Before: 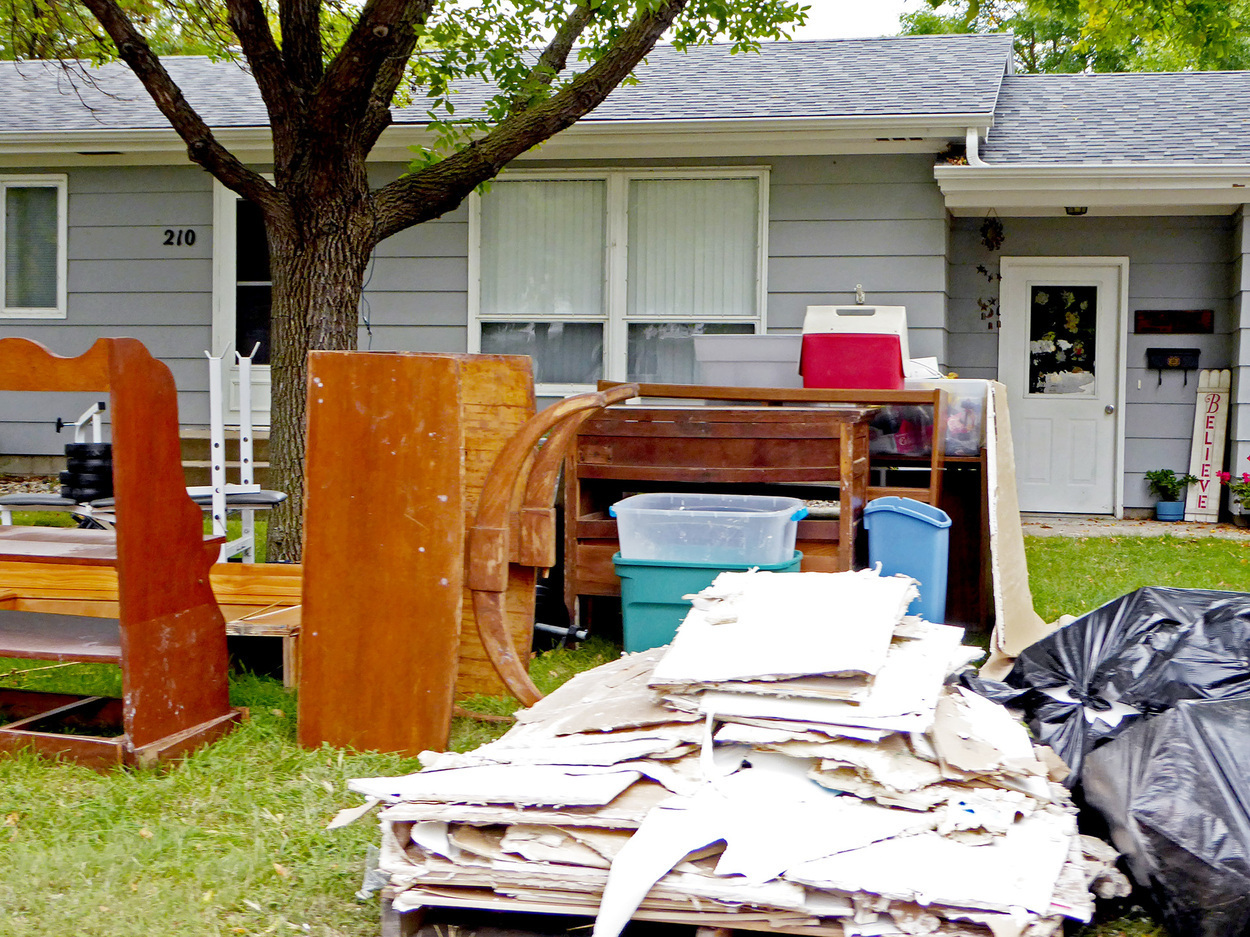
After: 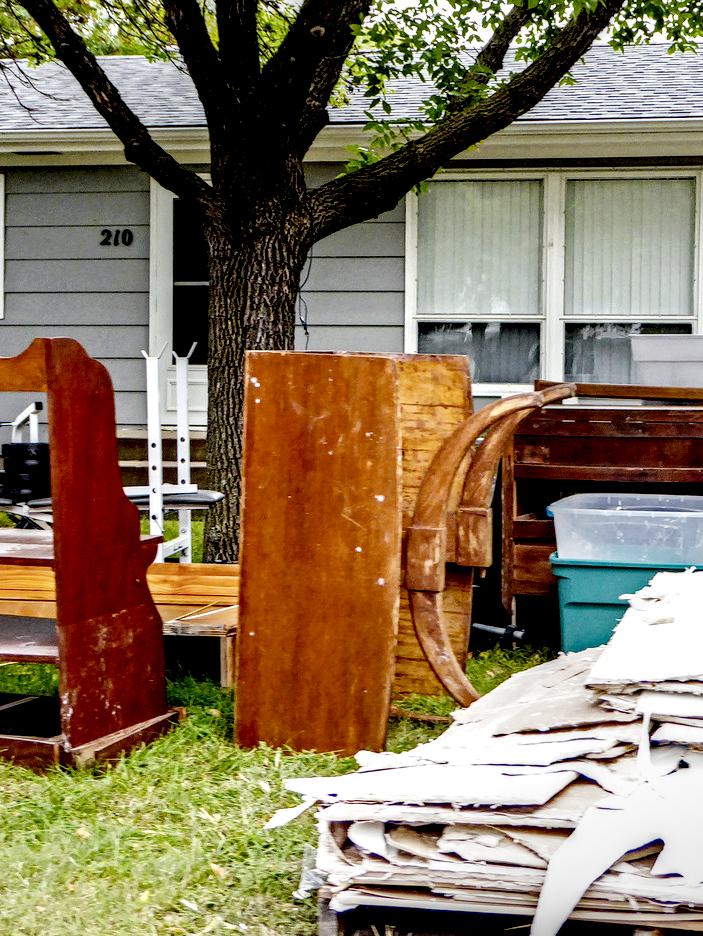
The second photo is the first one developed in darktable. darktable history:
exposure: exposure 0.2 EV, compensate highlight preservation false
local contrast: shadows 185%, detail 225%
crop: left 5.114%, right 38.589%
filmic rgb: black relative exposure -6.68 EV, white relative exposure 4.56 EV, hardness 3.25
